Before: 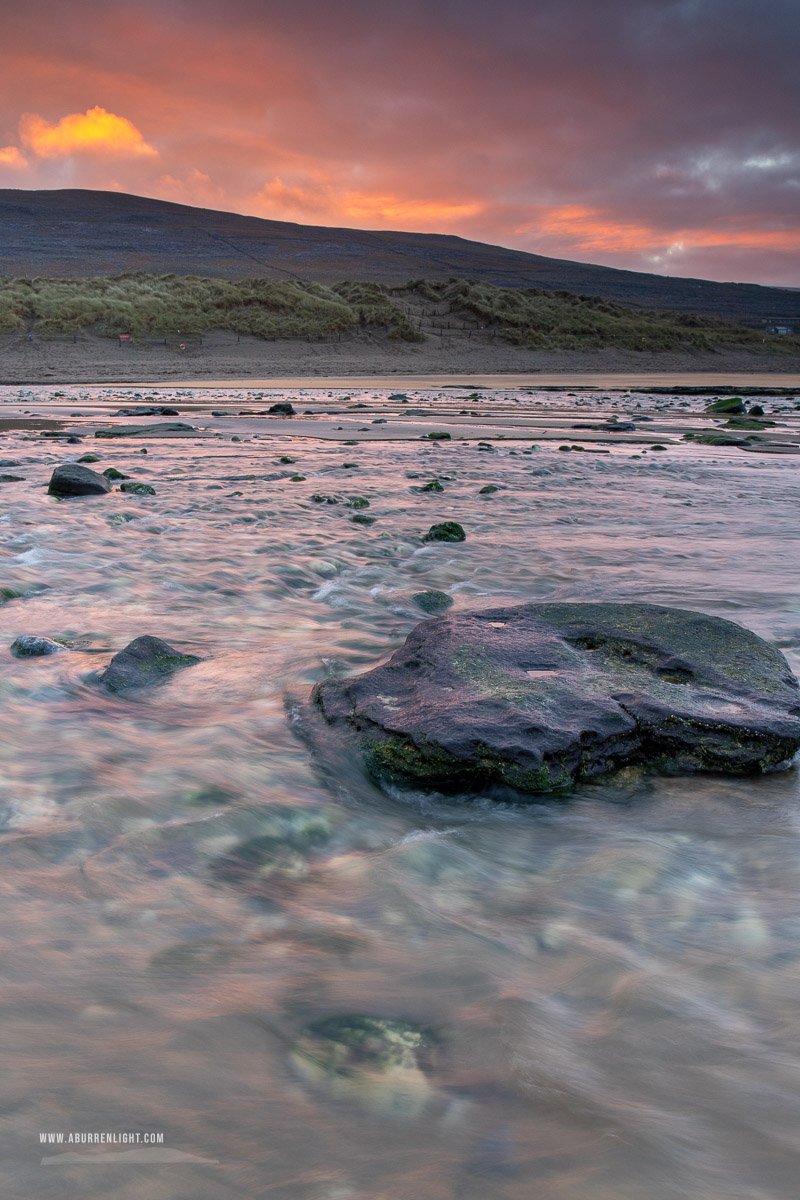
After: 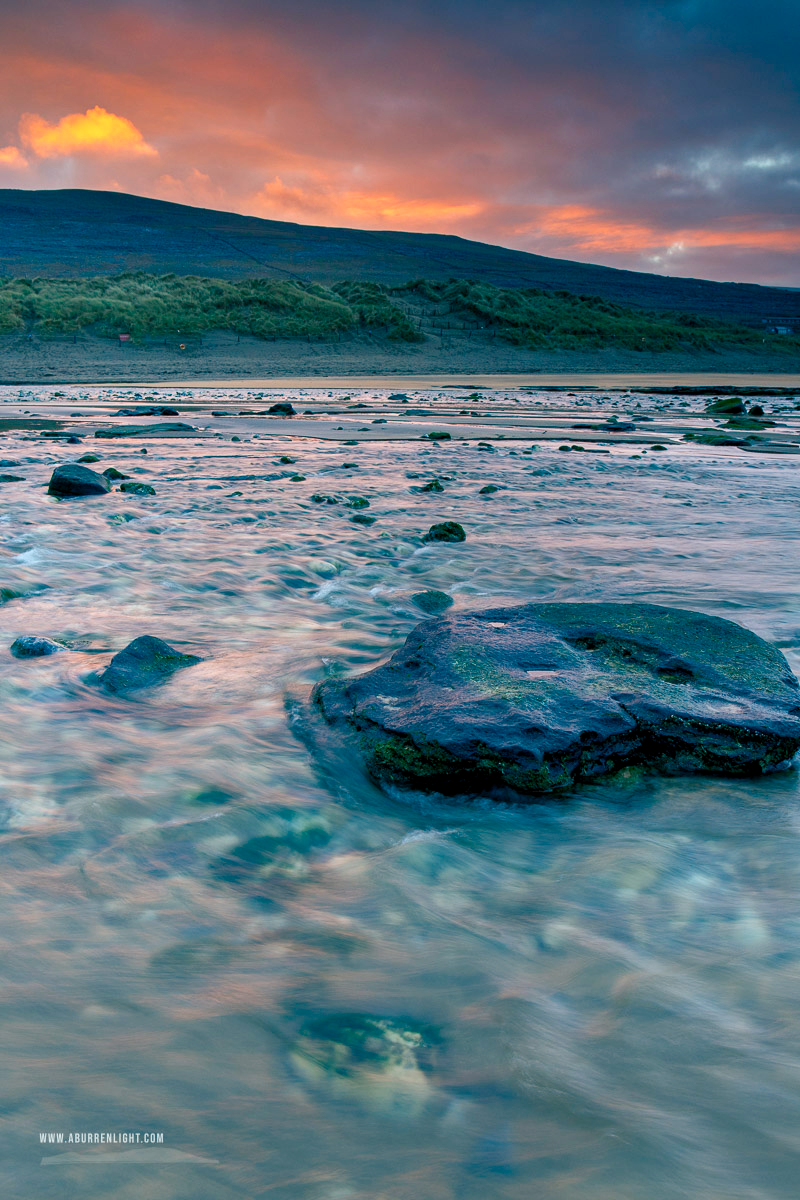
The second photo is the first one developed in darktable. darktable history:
color balance rgb: shadows lift › luminance -28.76%, shadows lift › chroma 10%, shadows lift › hue 230°, power › chroma 0.5%, power › hue 215°, highlights gain › luminance 7.14%, highlights gain › chroma 1%, highlights gain › hue 50°, global offset › luminance -0.29%, global offset › hue 260°, perceptual saturation grading › global saturation 20%, perceptual saturation grading › highlights -13.92%, perceptual saturation grading › shadows 50%
color correction: highlights a* -11.71, highlights b* -15.58
white balance: red 1.045, blue 0.932
tone equalizer: on, module defaults
